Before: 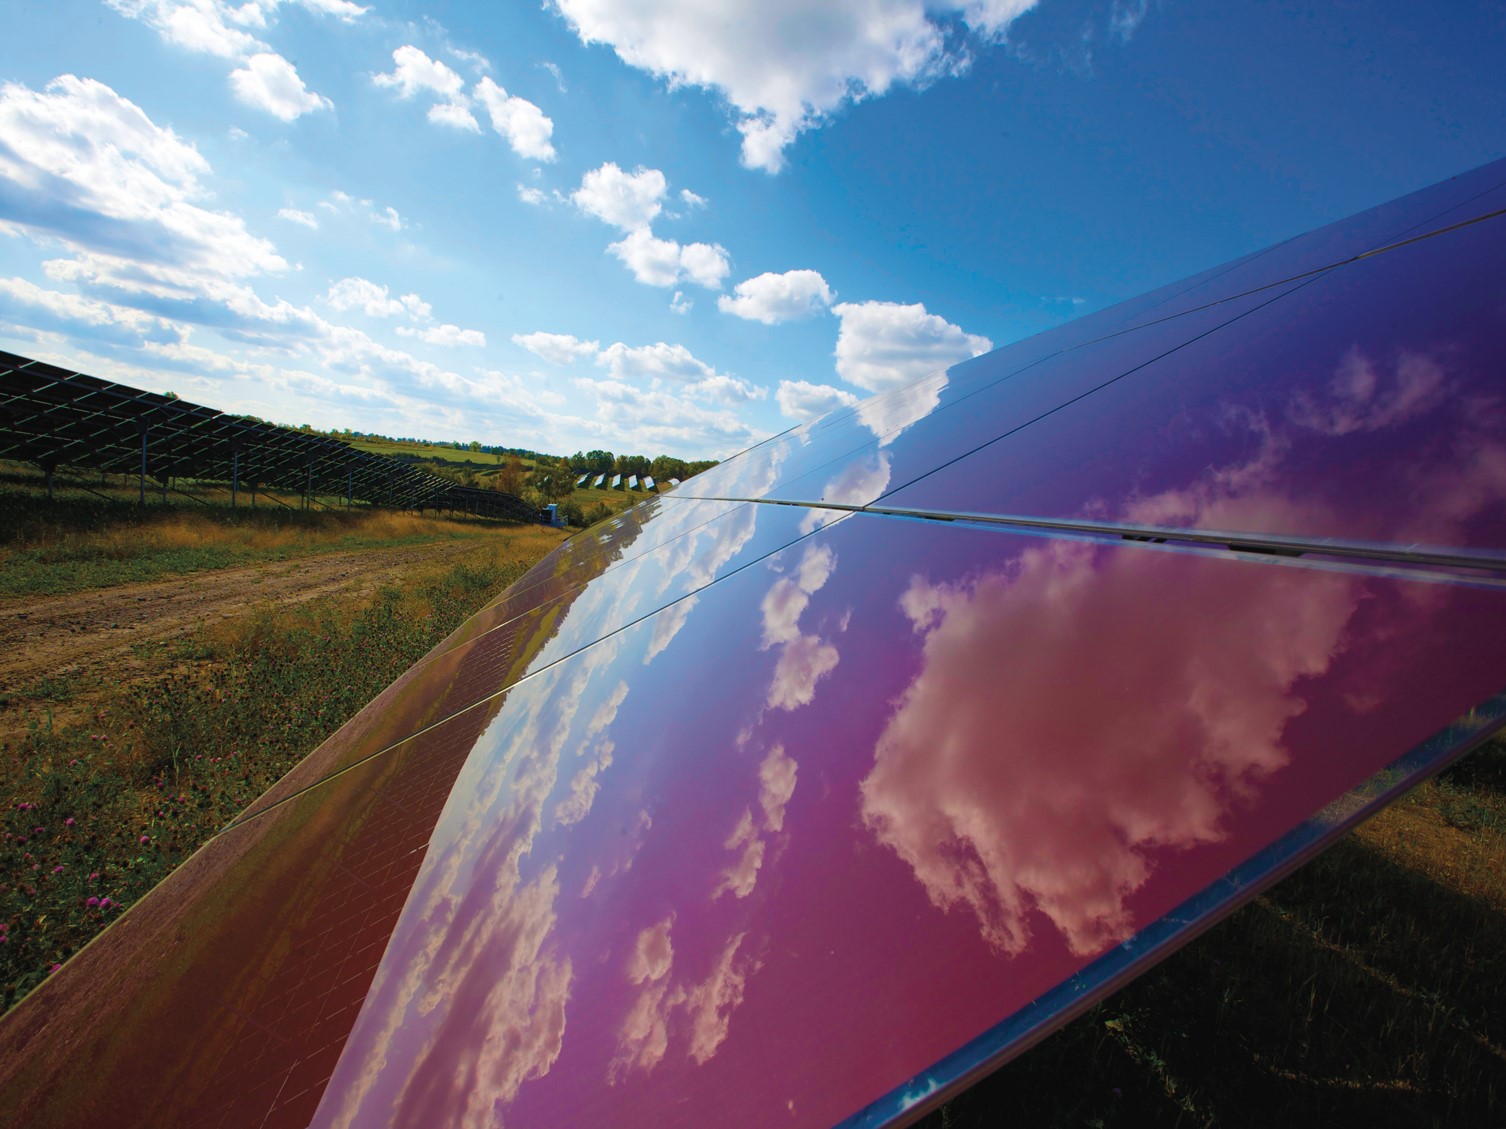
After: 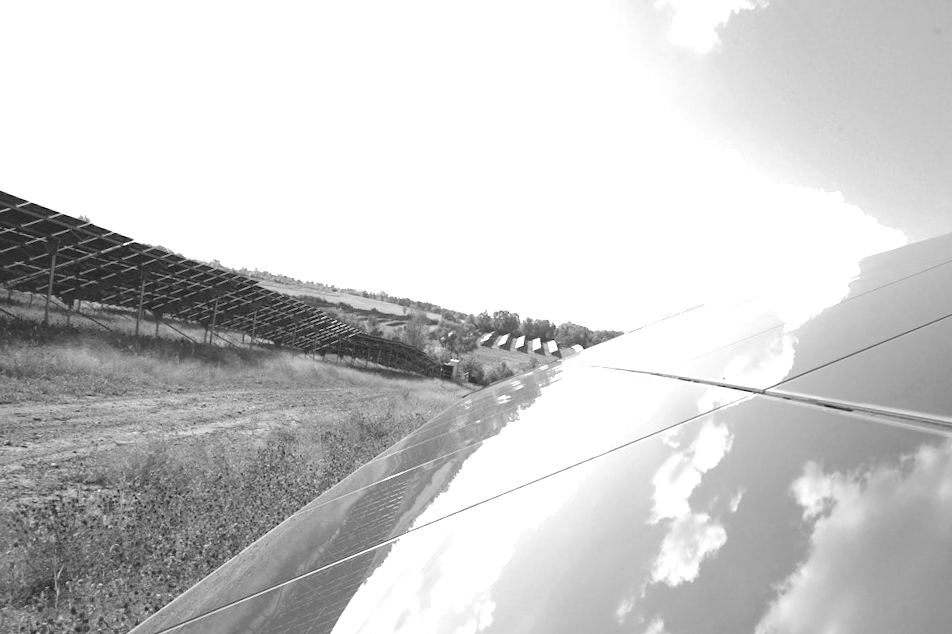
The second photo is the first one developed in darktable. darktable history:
crop and rotate: angle -4.99°, left 2.122%, top 6.945%, right 27.566%, bottom 30.519%
exposure: black level correction 0, exposure 1.5 EV, compensate exposure bias true, compensate highlight preservation false
monochrome: on, module defaults
levels: levels [0, 0.43, 0.984]
